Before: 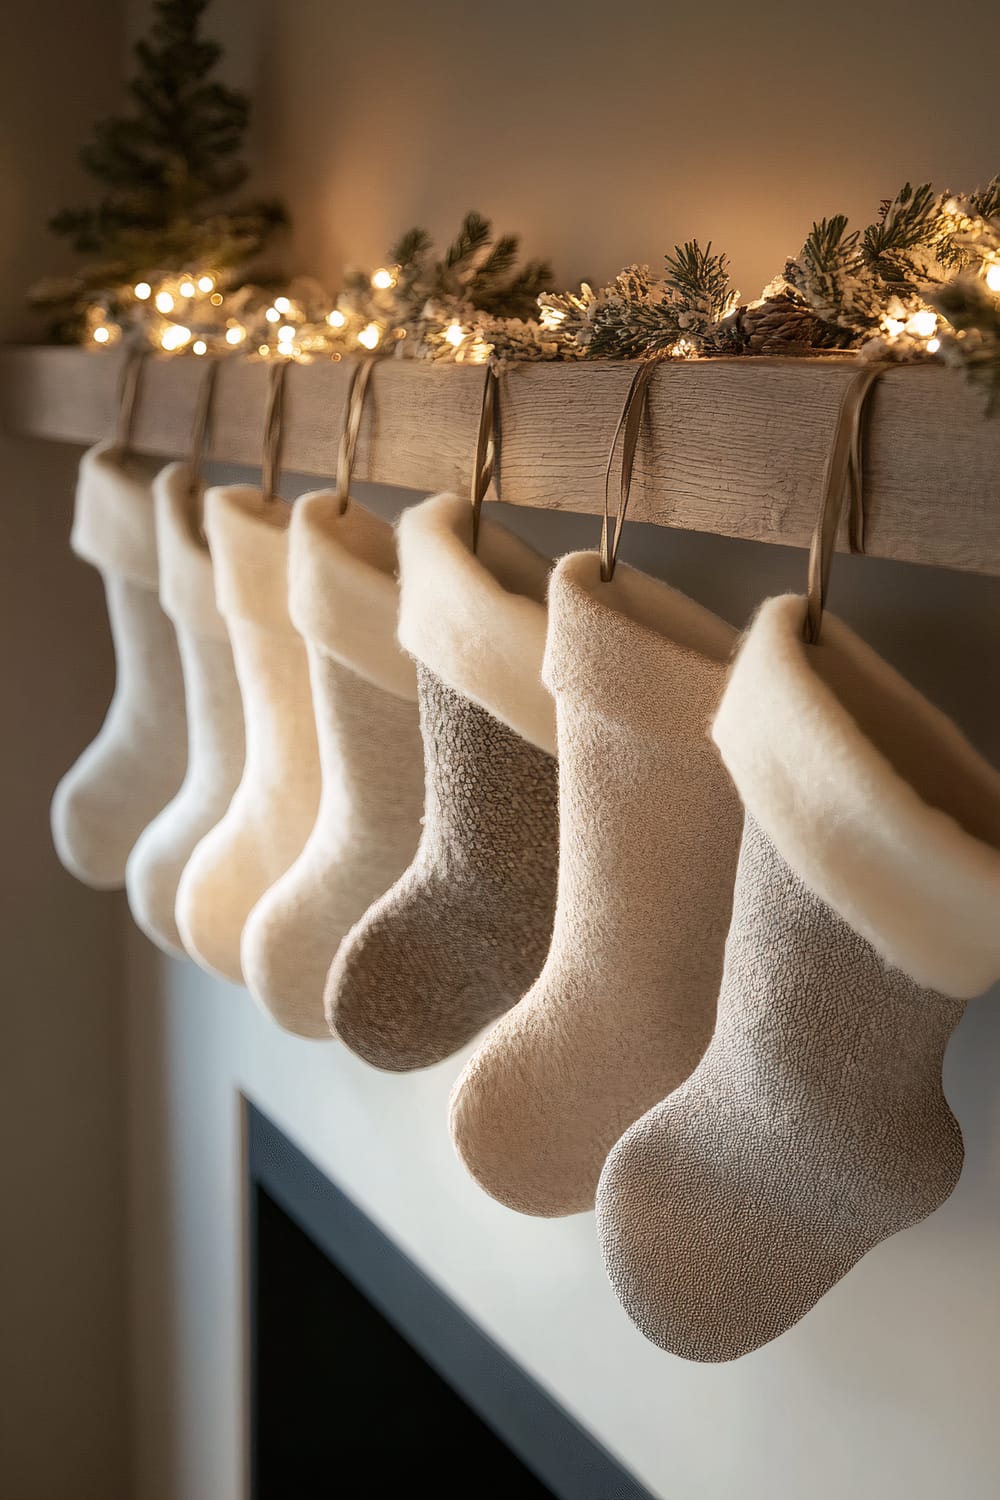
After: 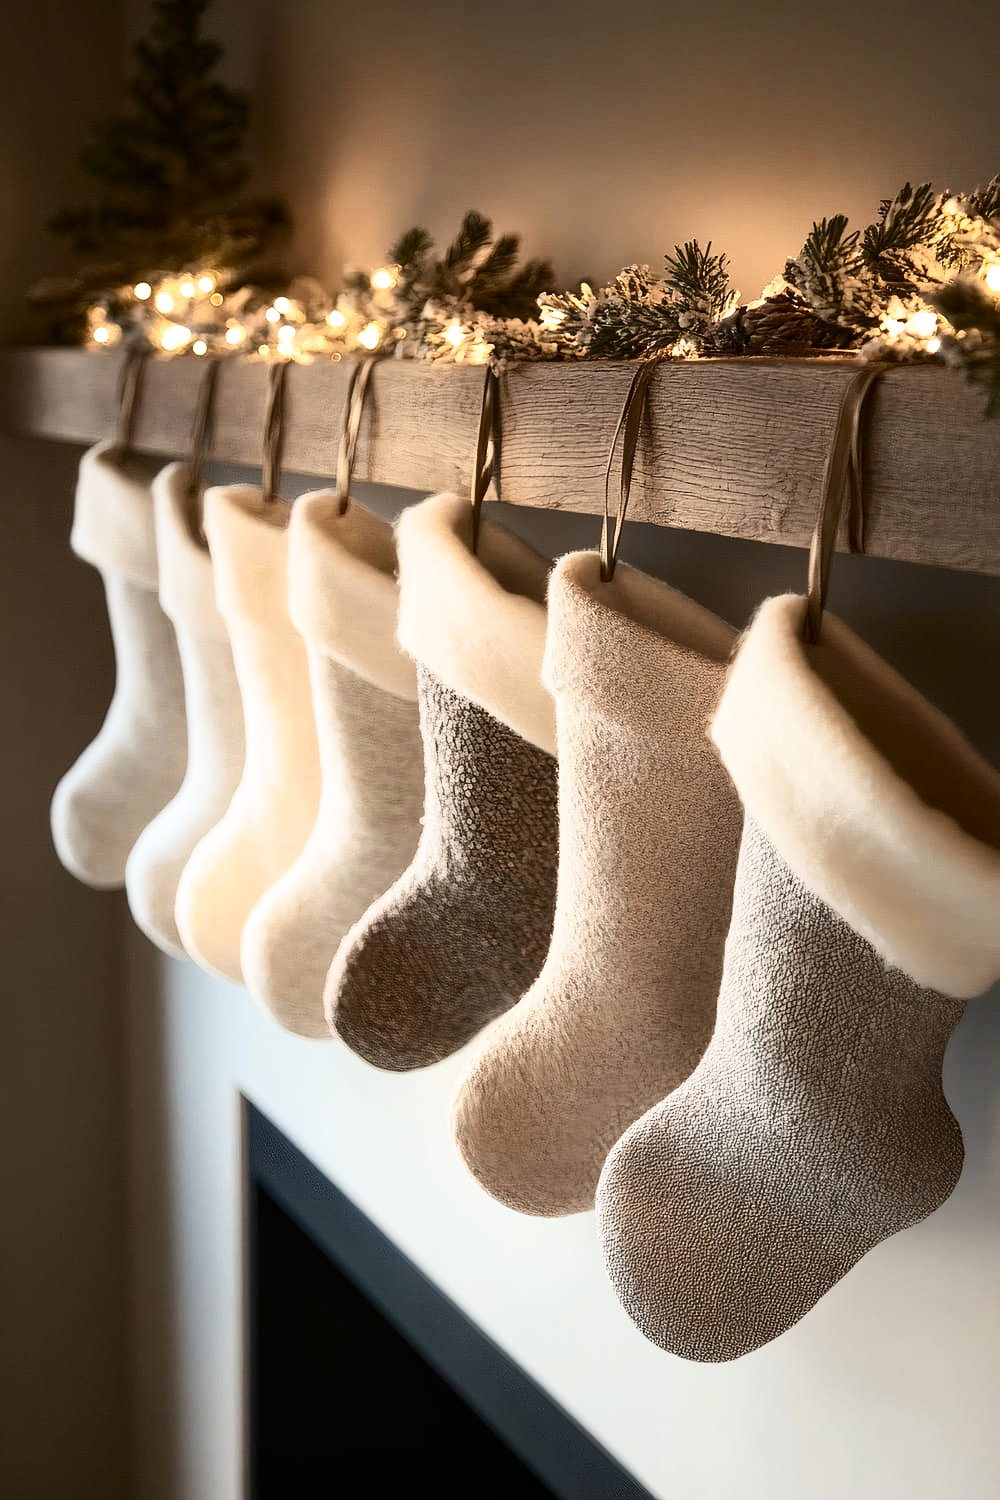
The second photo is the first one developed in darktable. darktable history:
contrast brightness saturation: contrast 0.393, brightness 0.104
